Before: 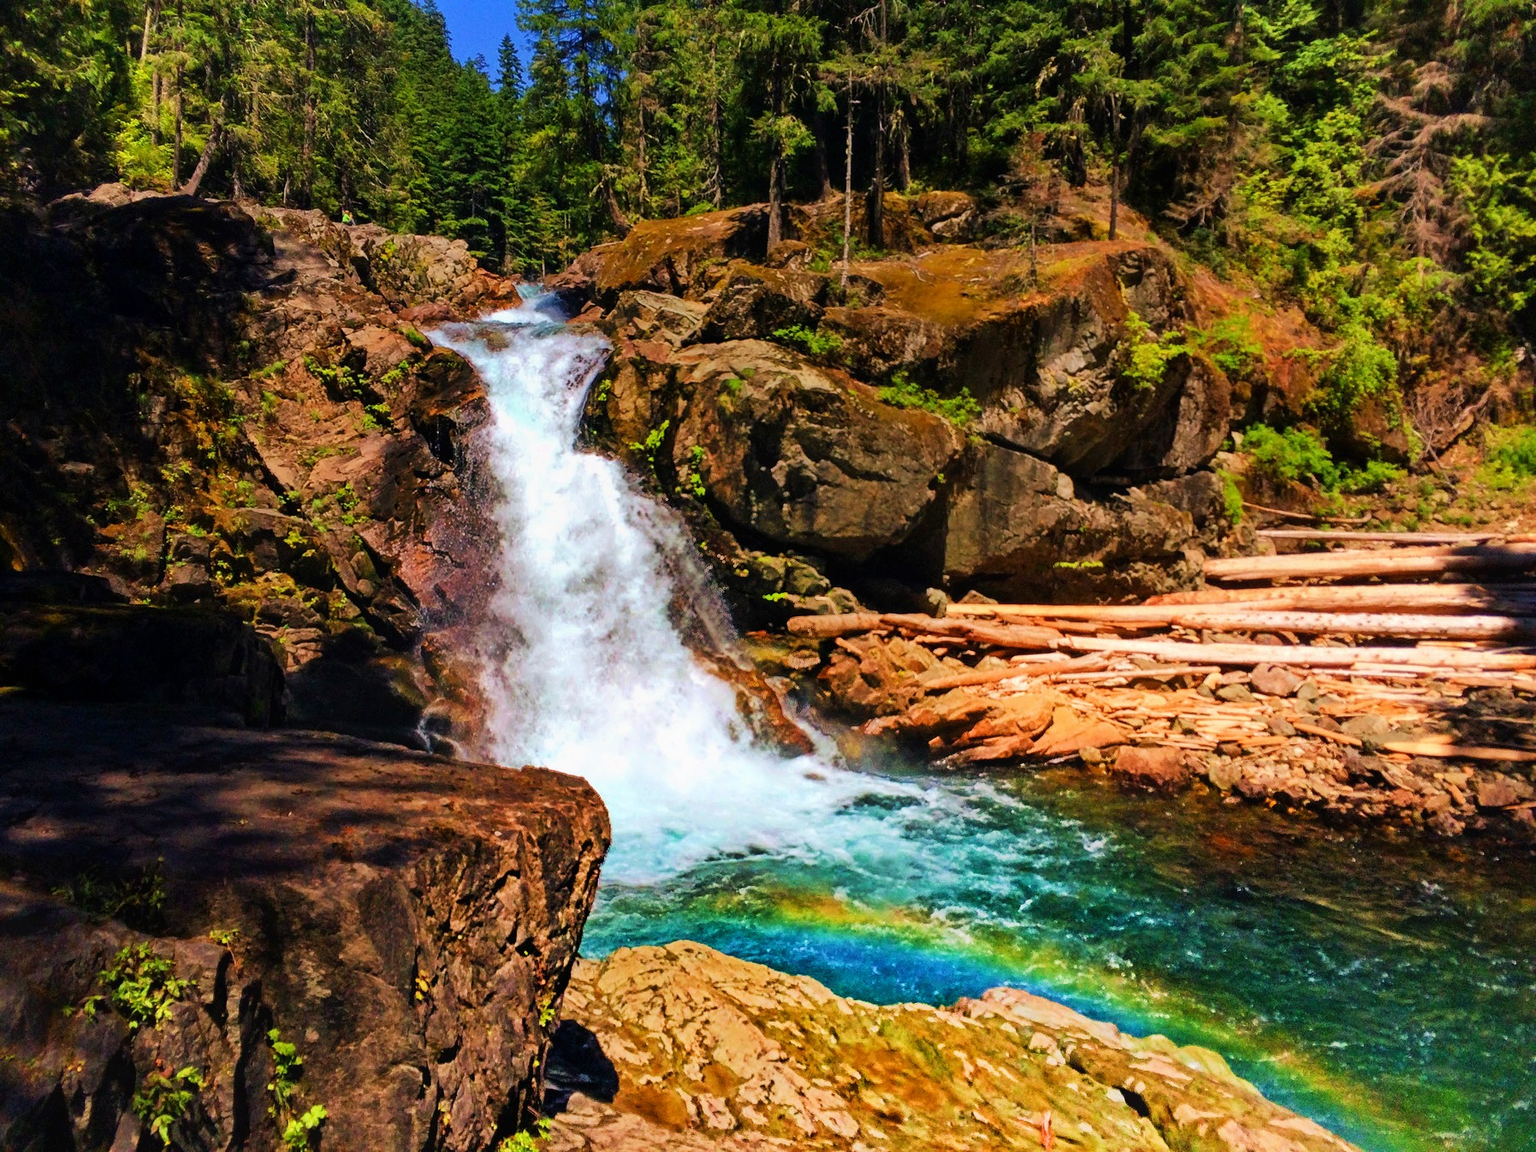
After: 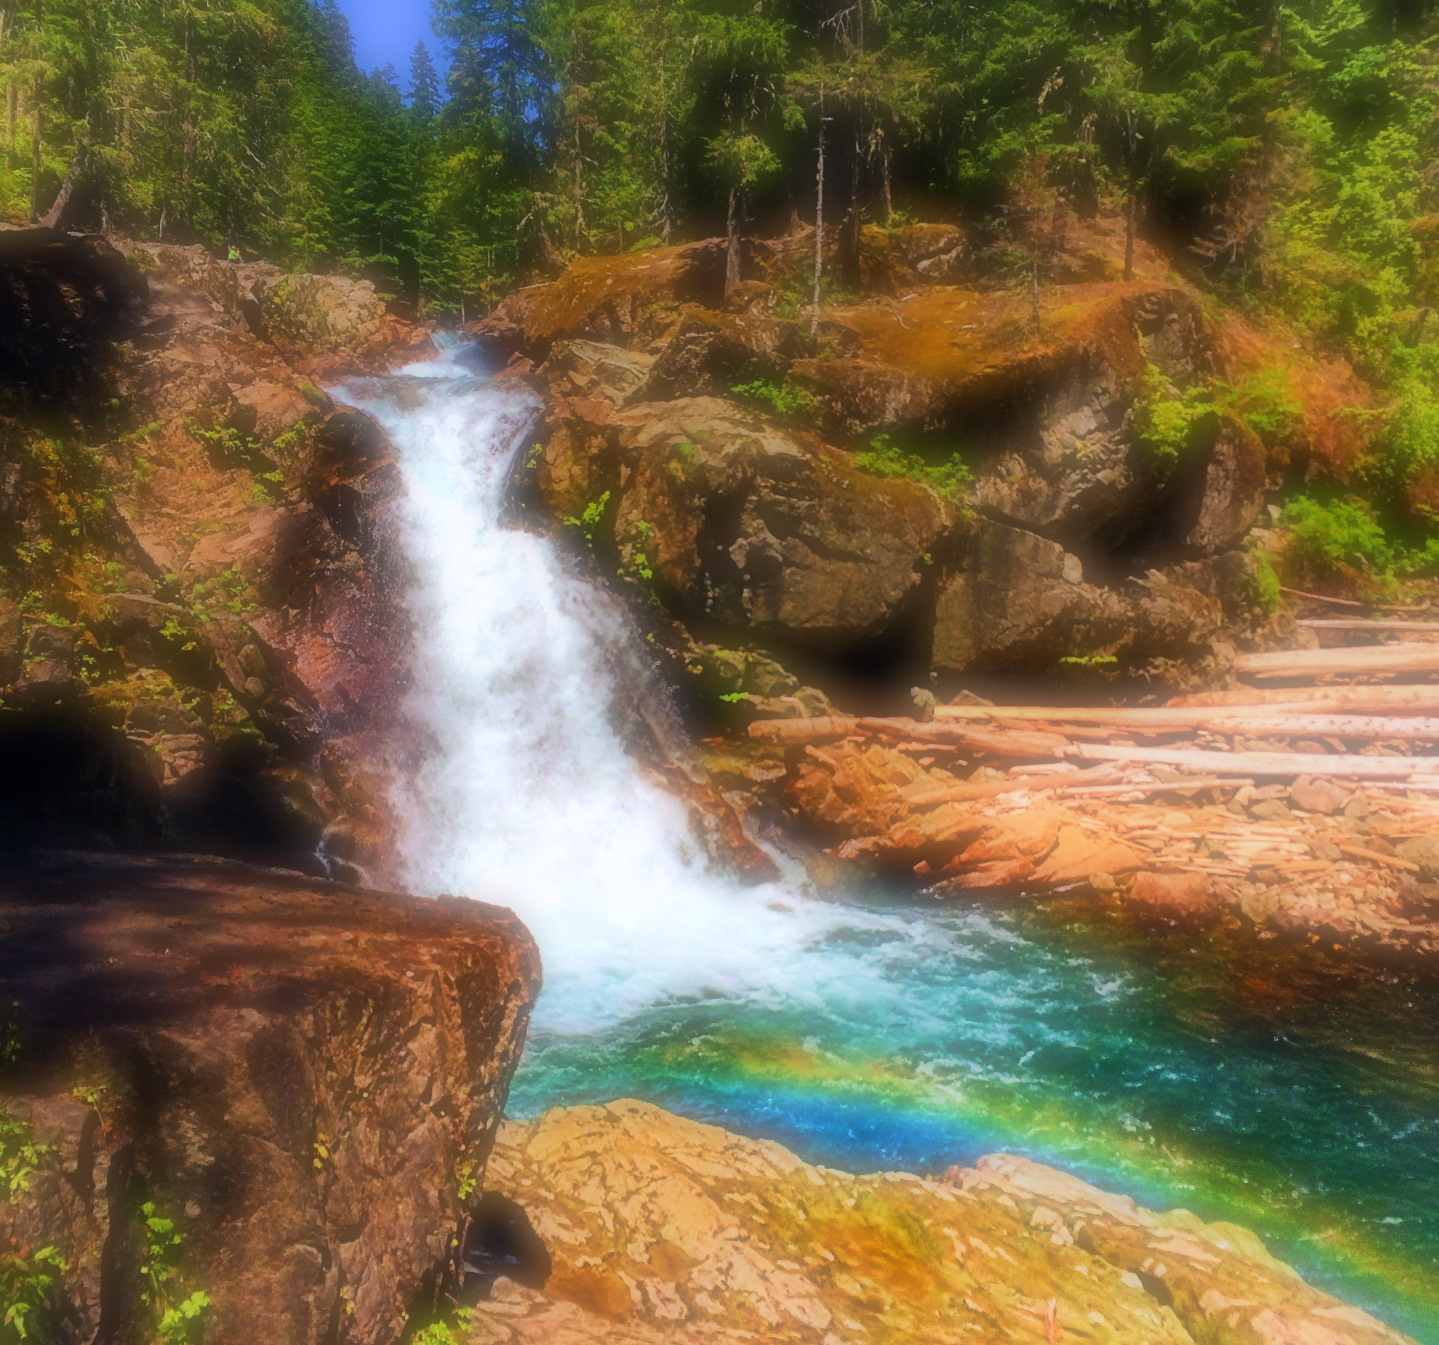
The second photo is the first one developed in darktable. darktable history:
crop and rotate: left 9.597%, right 10.195%
soften: on, module defaults
white balance: red 0.976, blue 1.04
